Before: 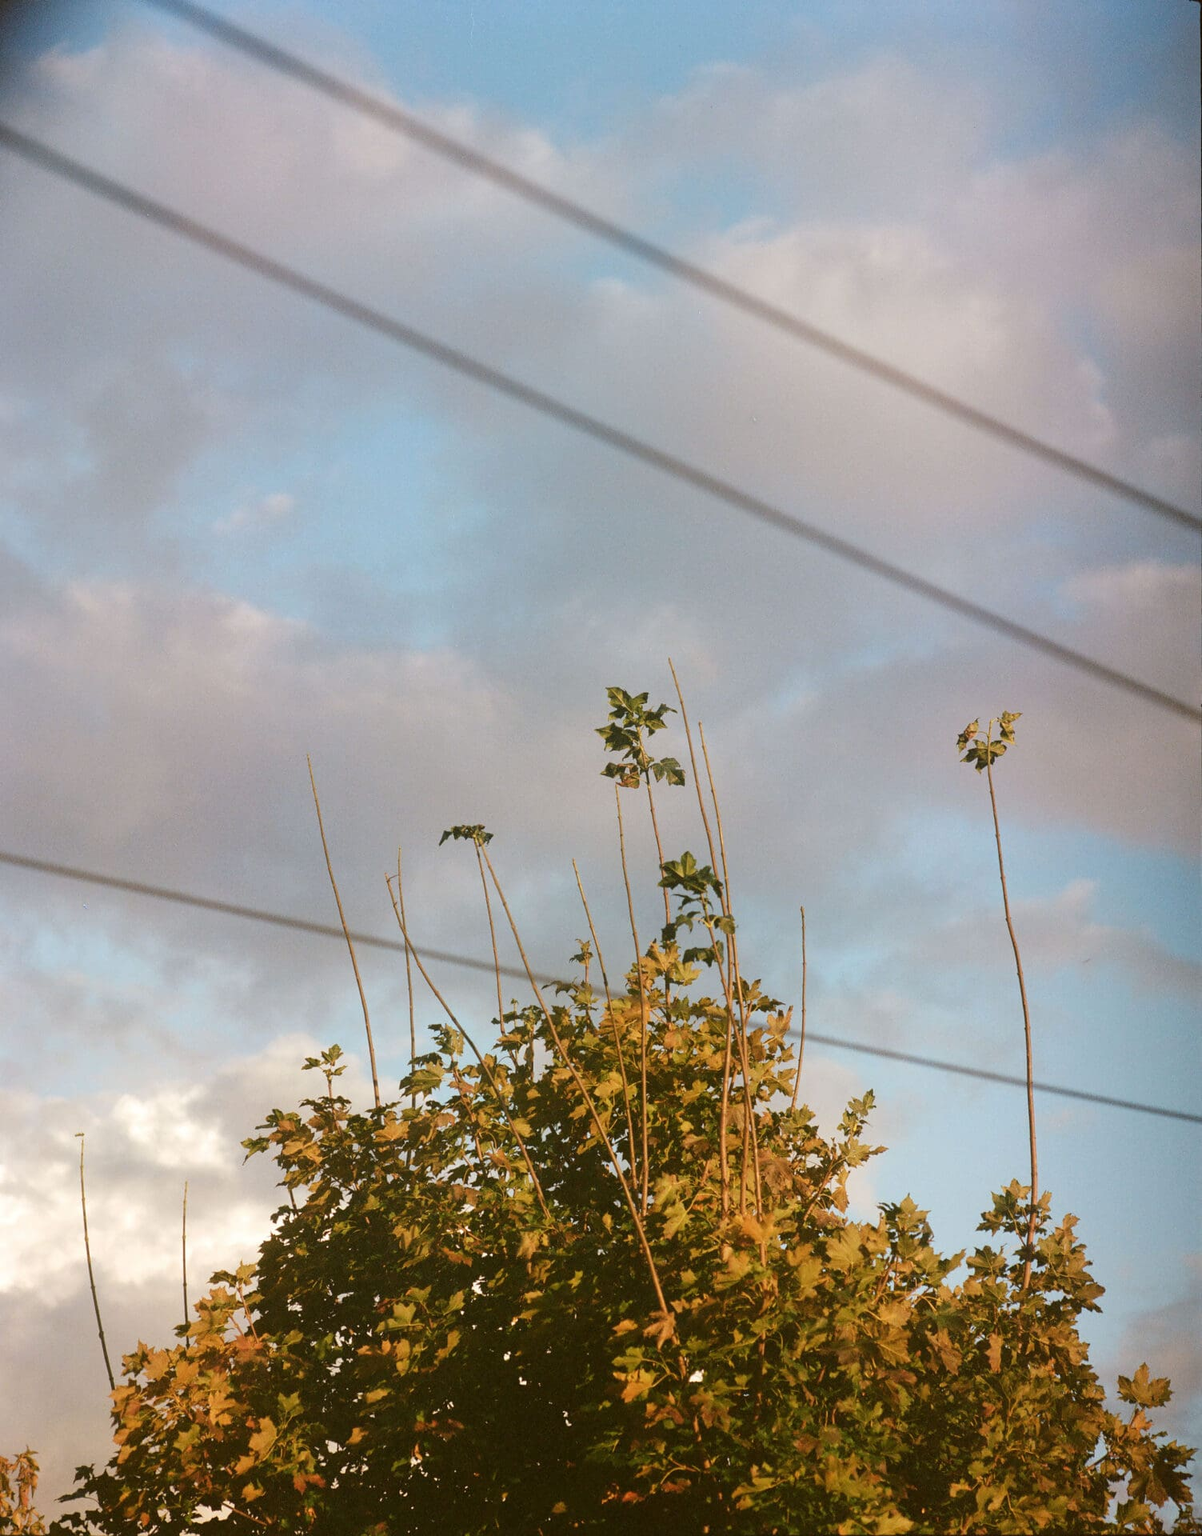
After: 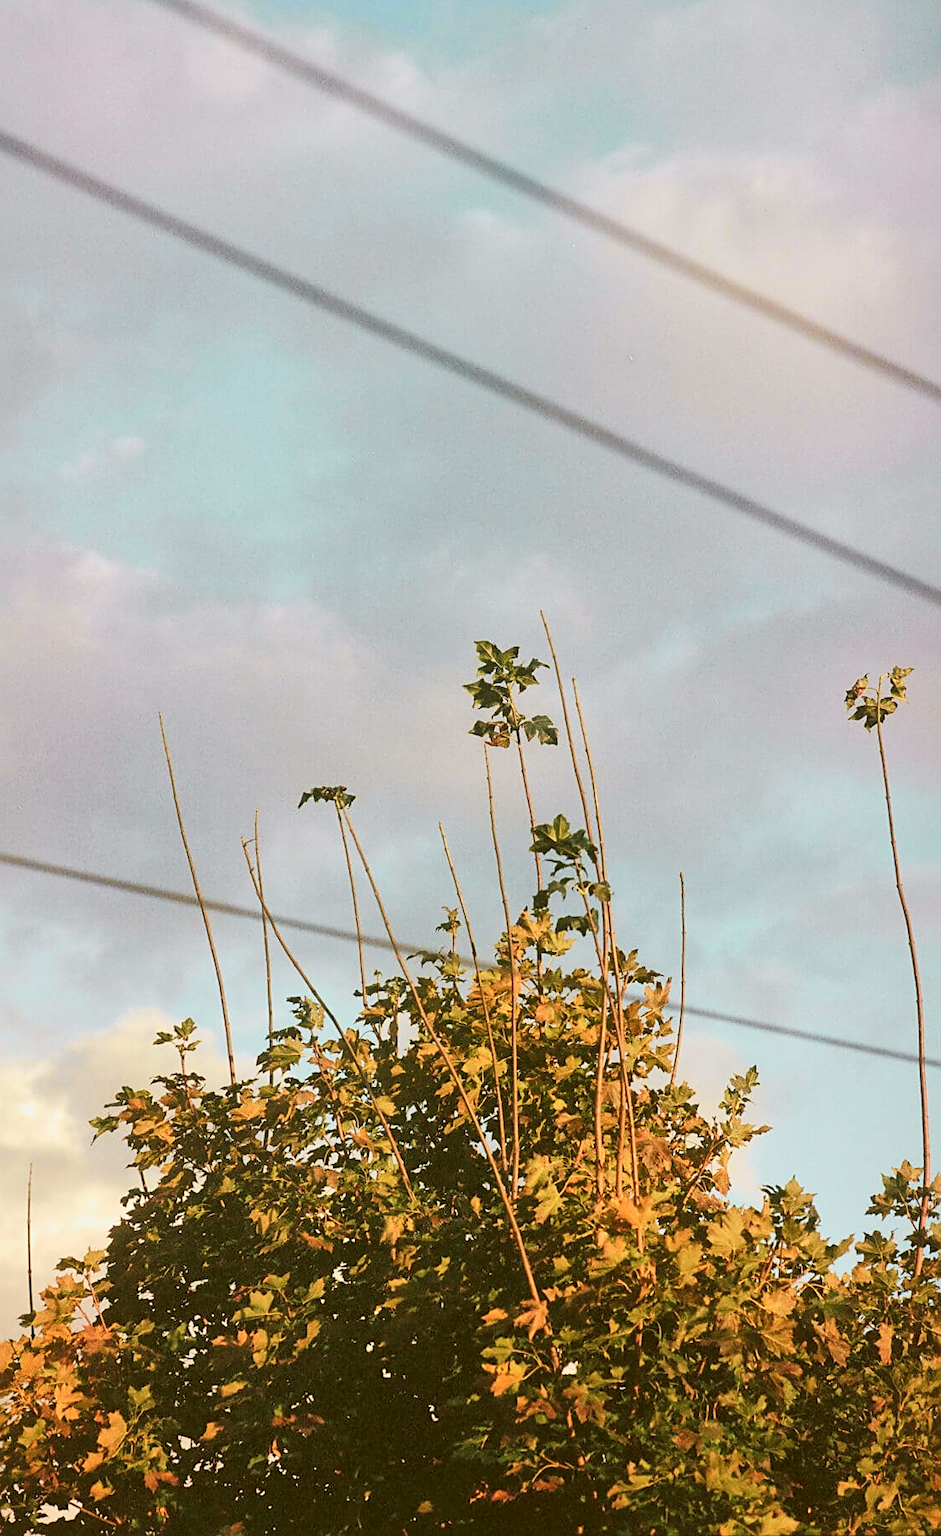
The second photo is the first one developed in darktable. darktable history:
tone curve: curves: ch0 [(0, 0.026) (0.181, 0.223) (0.405, 0.46) (0.456, 0.528) (0.634, 0.728) (0.877, 0.89) (0.984, 0.935)]; ch1 [(0, 0) (0.443, 0.43) (0.492, 0.488) (0.566, 0.579) (0.595, 0.625) (0.65, 0.657) (0.696, 0.725) (1, 1)]; ch2 [(0, 0) (0.33, 0.301) (0.421, 0.443) (0.447, 0.489) (0.495, 0.494) (0.537, 0.57) (0.586, 0.591) (0.663, 0.686) (1, 1)], color space Lab, independent channels, preserve colors none
crop and rotate: left 13.15%, top 5.251%, right 12.609%
sharpen: on, module defaults
local contrast: mode bilateral grid, contrast 20, coarseness 50, detail 144%, midtone range 0.2
